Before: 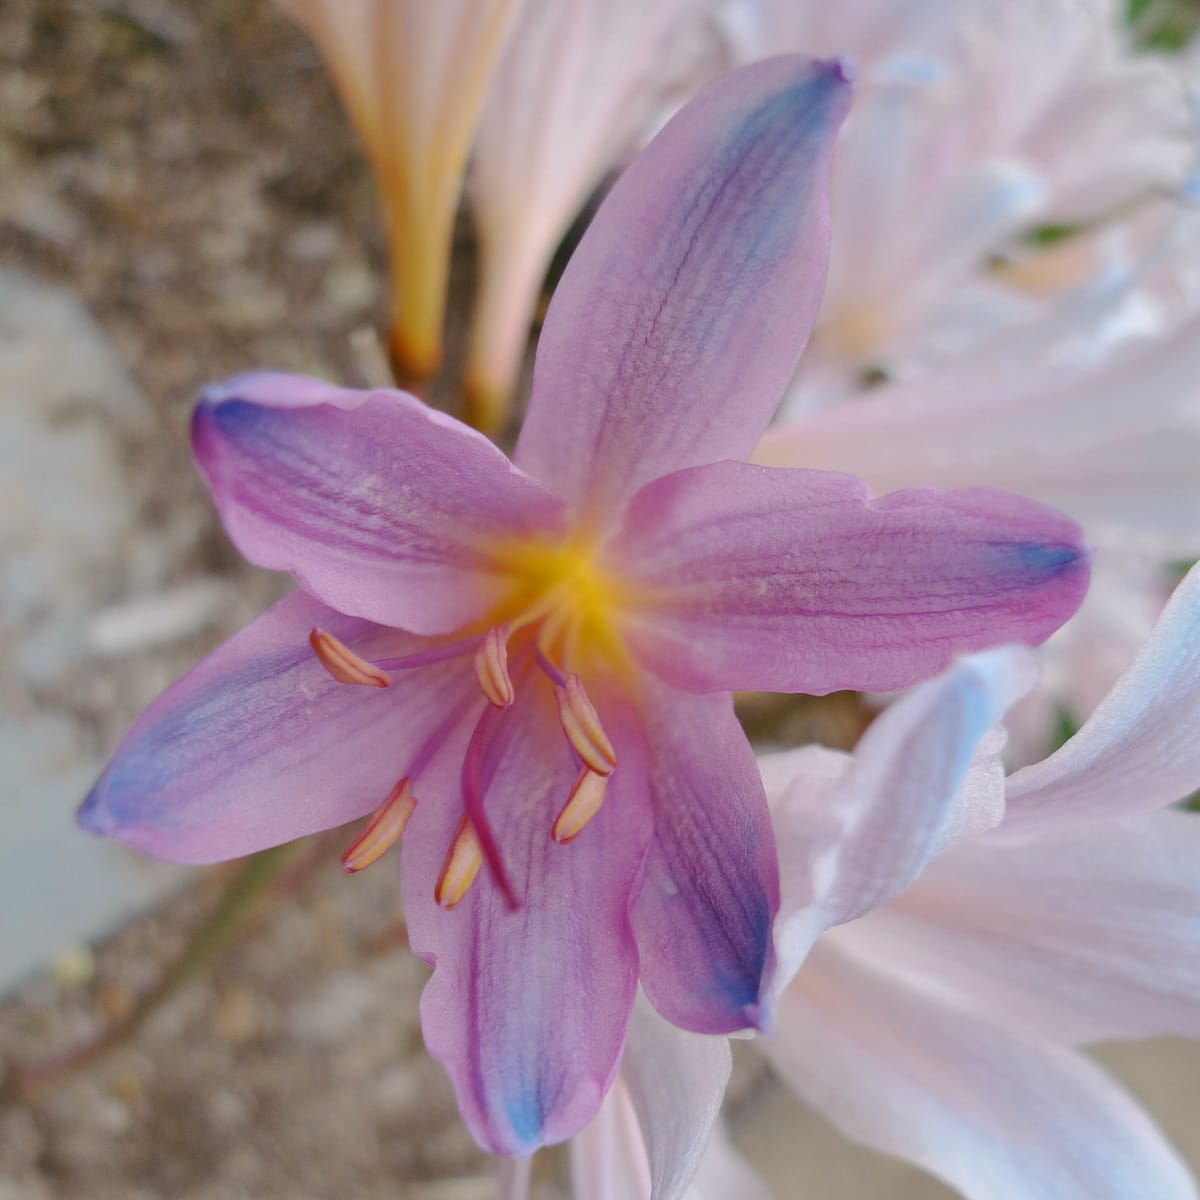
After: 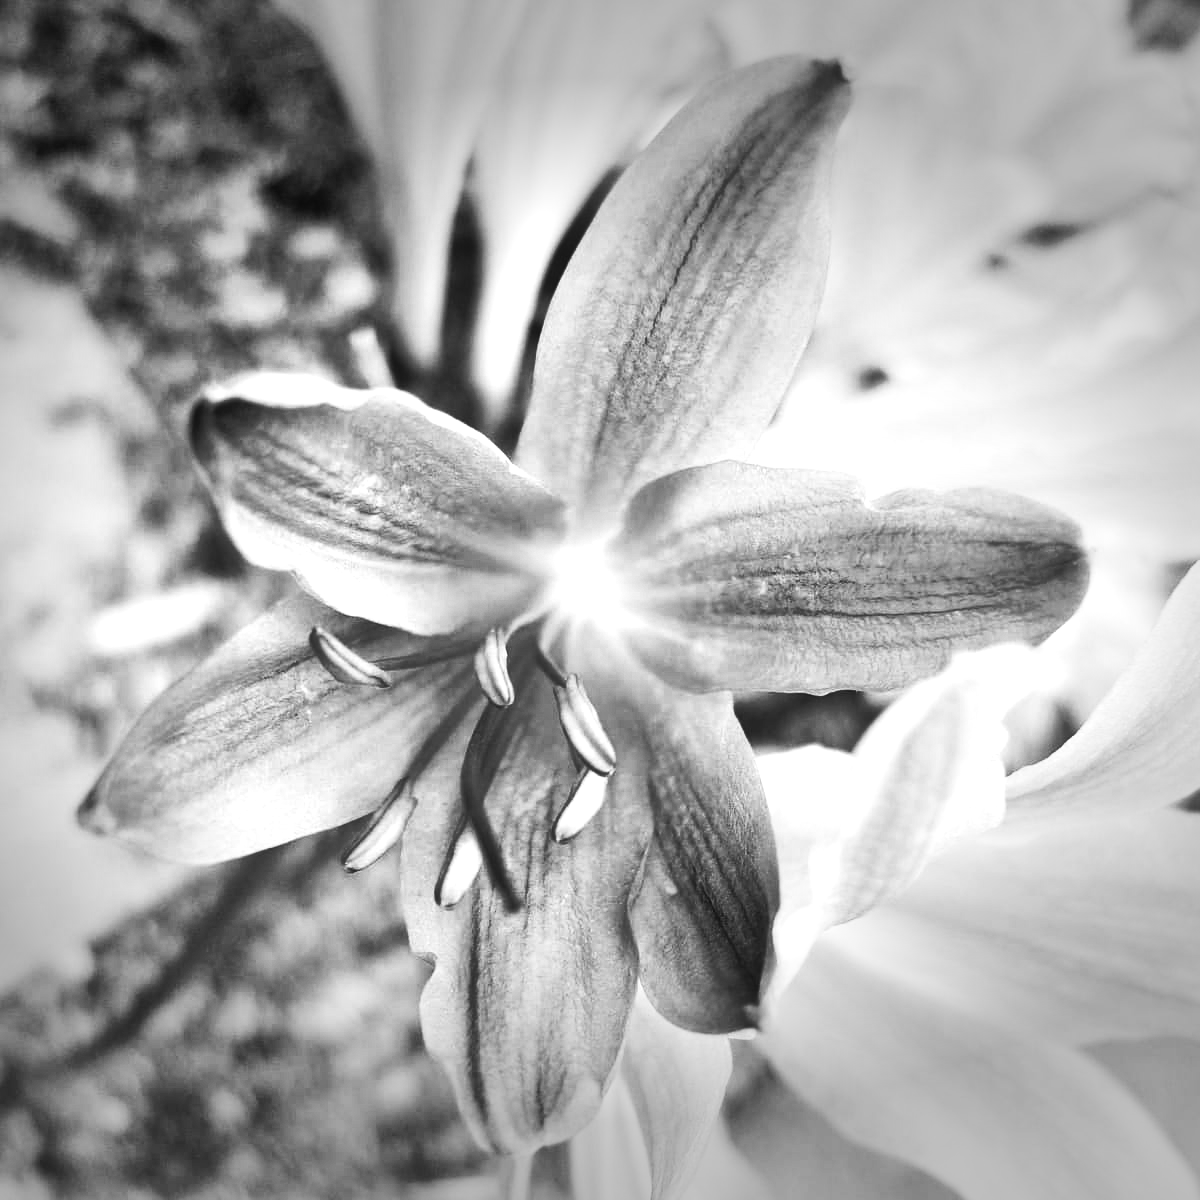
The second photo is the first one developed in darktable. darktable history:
color balance: mode lift, gamma, gain (sRGB), lift [1, 0.69, 1, 1], gamma [1, 1.482, 1, 1], gain [1, 1, 1, 0.802]
local contrast: mode bilateral grid, contrast 44, coarseness 69, detail 214%, midtone range 0.2
vignetting: fall-off start 79.43%, saturation -0.649, width/height ratio 1.327, unbound false
white balance: emerald 1
contrast brightness saturation: contrast 0.53, brightness 0.47, saturation -1
